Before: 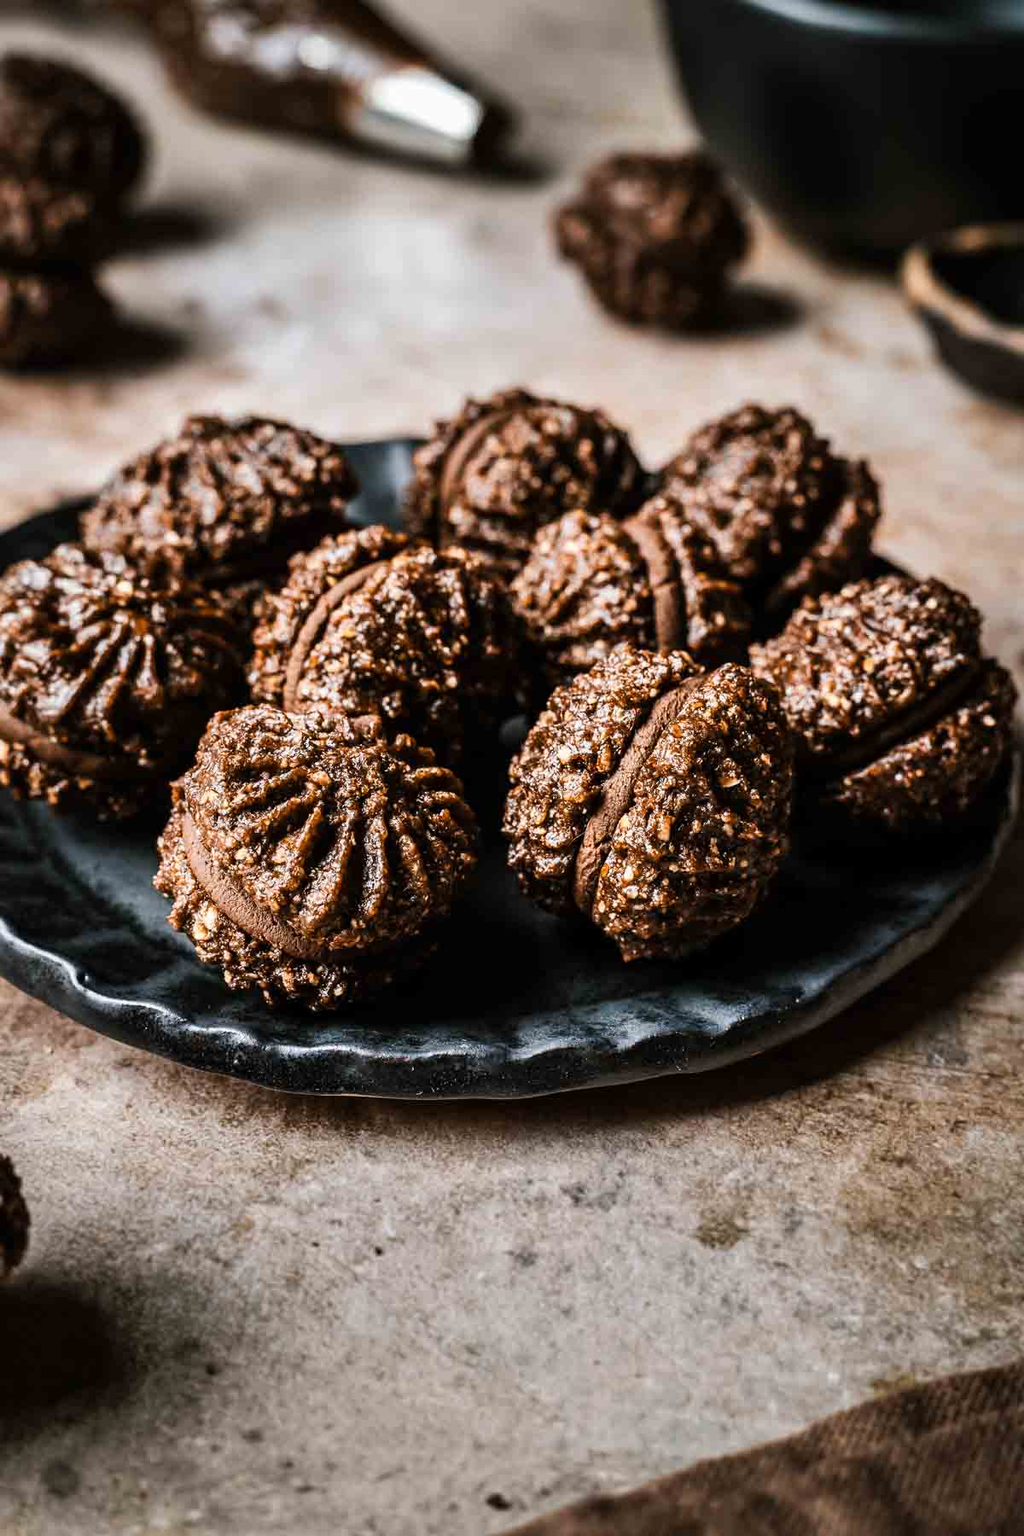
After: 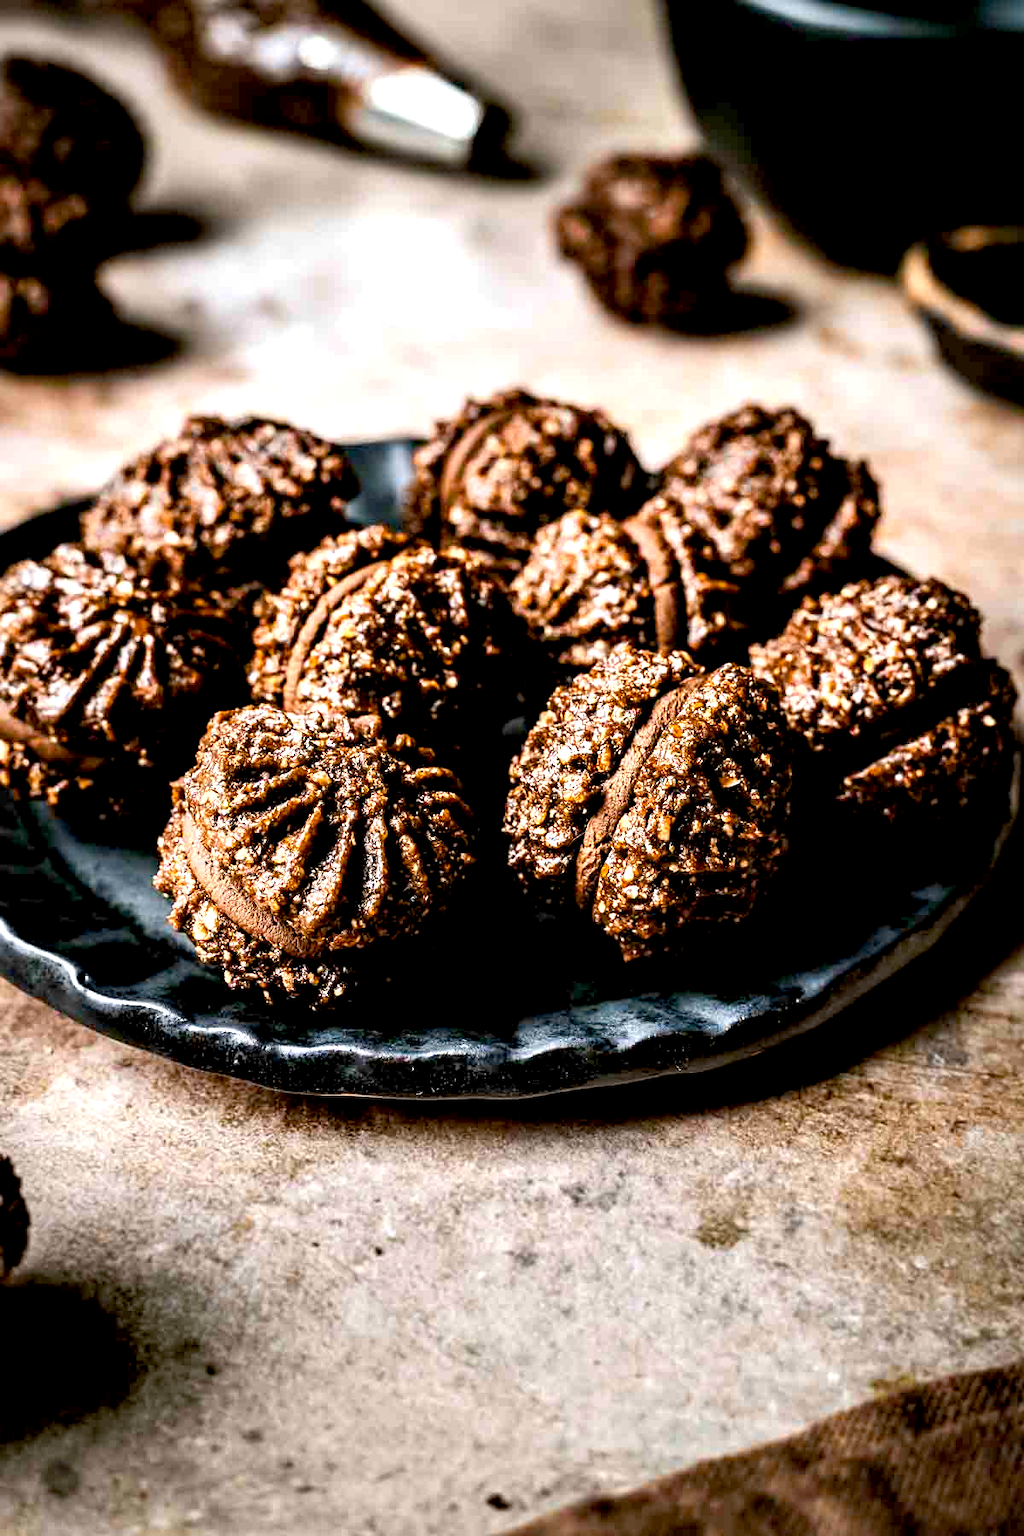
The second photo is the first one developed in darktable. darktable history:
exposure: black level correction 0.011, exposure 0.697 EV, compensate highlight preservation false
vignetting: fall-off start 96.69%, fall-off radius 100.29%, brightness -0.366, saturation 0.009, width/height ratio 0.61
color balance rgb: perceptual saturation grading › global saturation 18.099%
